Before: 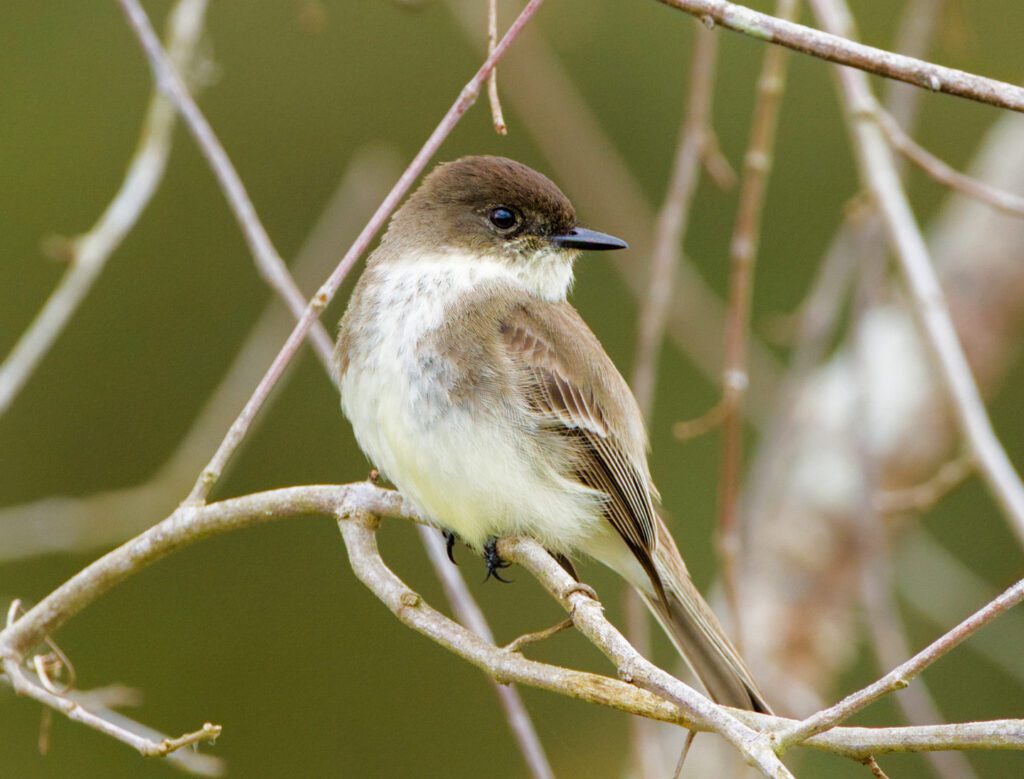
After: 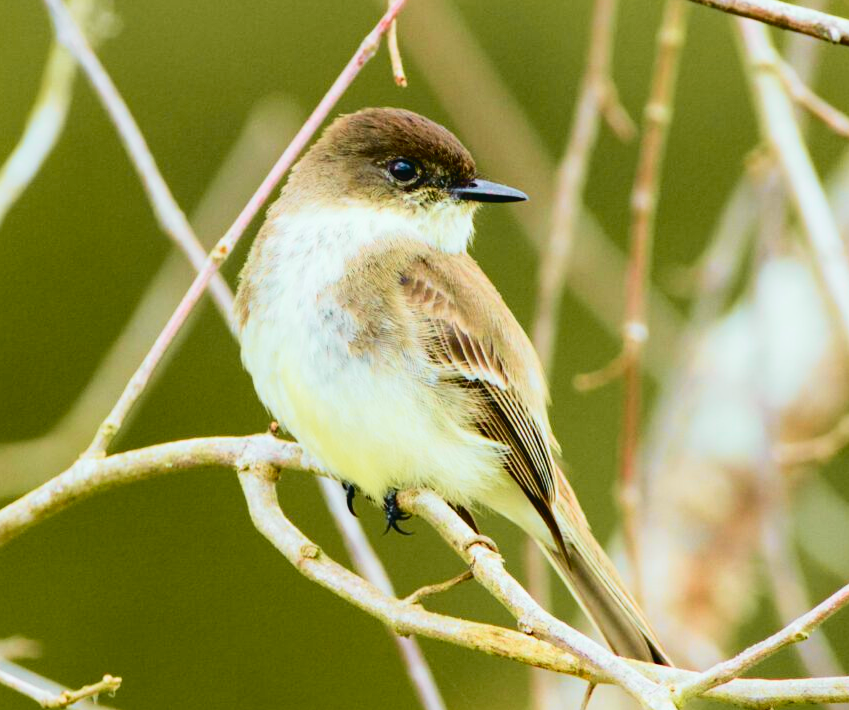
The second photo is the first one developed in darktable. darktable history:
tone curve: curves: ch0 [(0, 0.036) (0.037, 0.042) (0.184, 0.146) (0.438, 0.521) (0.54, 0.668) (0.698, 0.835) (0.856, 0.92) (1, 0.98)]; ch1 [(0, 0) (0.393, 0.415) (0.447, 0.448) (0.482, 0.459) (0.509, 0.496) (0.527, 0.525) (0.571, 0.602) (0.619, 0.671) (0.715, 0.729) (1, 1)]; ch2 [(0, 0) (0.369, 0.388) (0.449, 0.454) (0.499, 0.5) (0.521, 0.517) (0.53, 0.544) (0.561, 0.607) (0.674, 0.735) (1, 1)], color space Lab, independent channels, preserve colors none
crop: left 9.795%, top 6.224%, right 7.251%, bottom 2.58%
